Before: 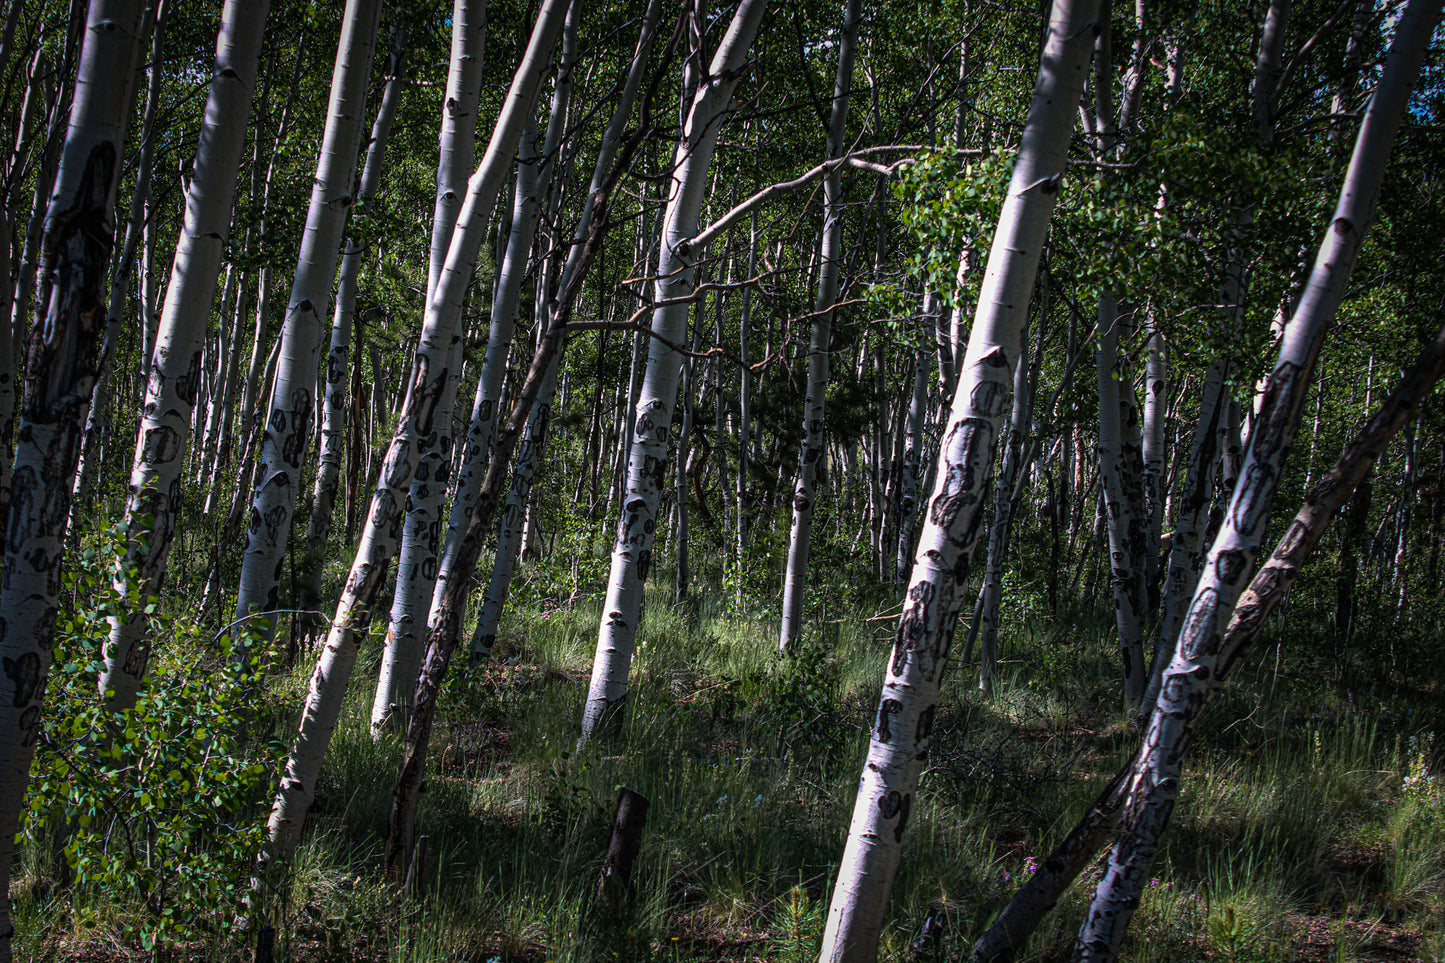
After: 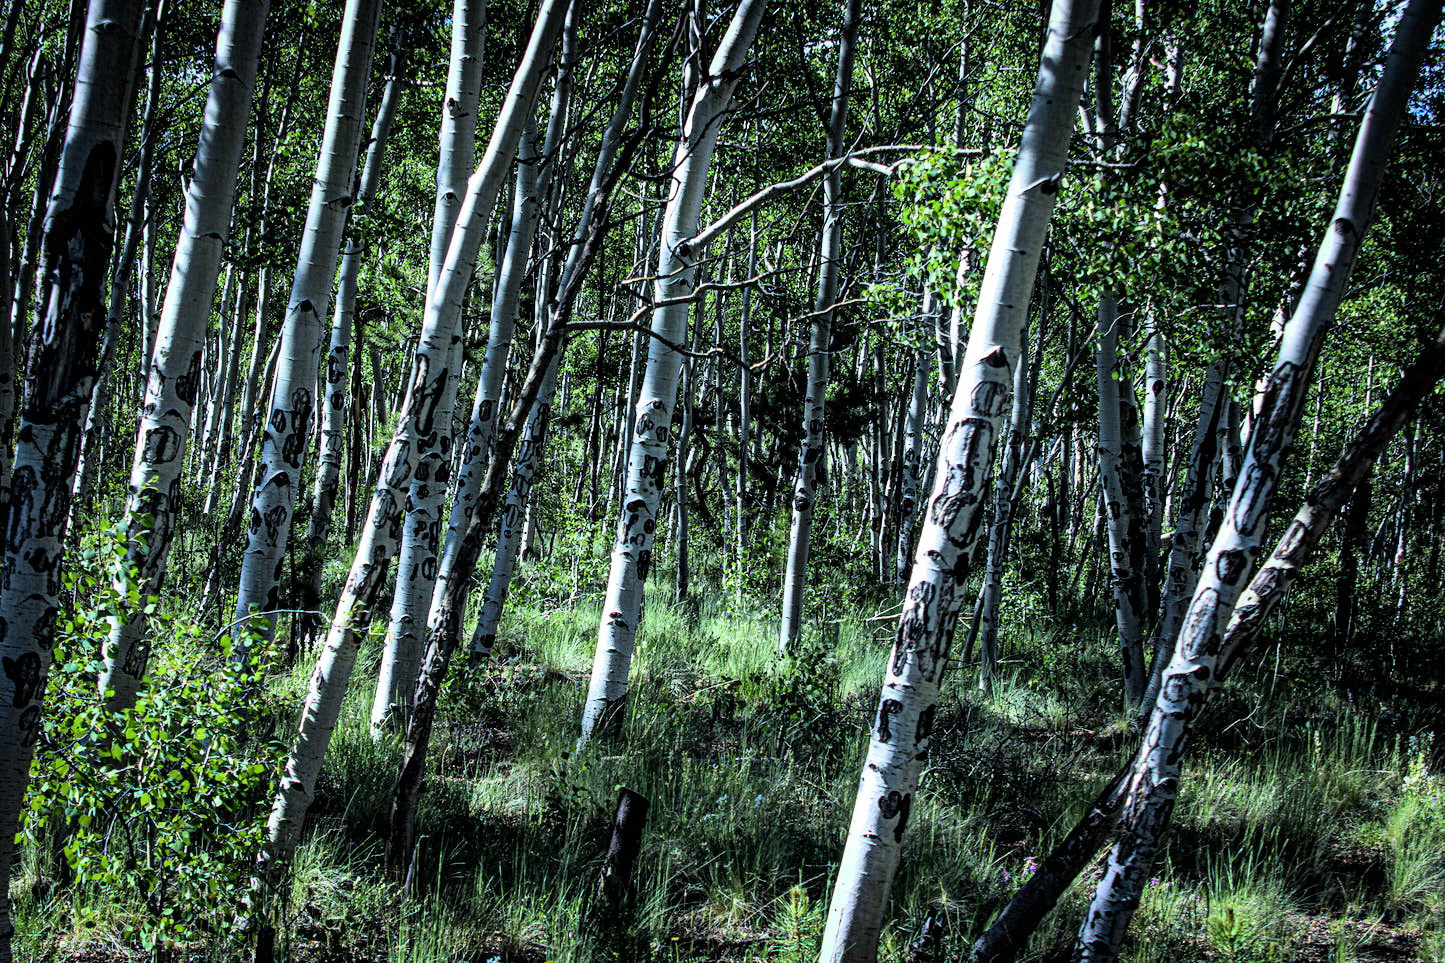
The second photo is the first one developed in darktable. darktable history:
shadows and highlights: radius 334.93, shadows 63.48, highlights 6.06, compress 87.7%, highlights color adjustment 39.73%, soften with gaussian
color balance: mode lift, gamma, gain (sRGB), lift [0.997, 0.979, 1.021, 1.011], gamma [1, 1.084, 0.916, 0.998], gain [1, 0.87, 1.13, 1.101], contrast 4.55%, contrast fulcrum 38.24%, output saturation 104.09%
exposure: exposure 1.5 EV, compensate highlight preservation false
filmic rgb: black relative exposure -5 EV, hardness 2.88, contrast 1.3
